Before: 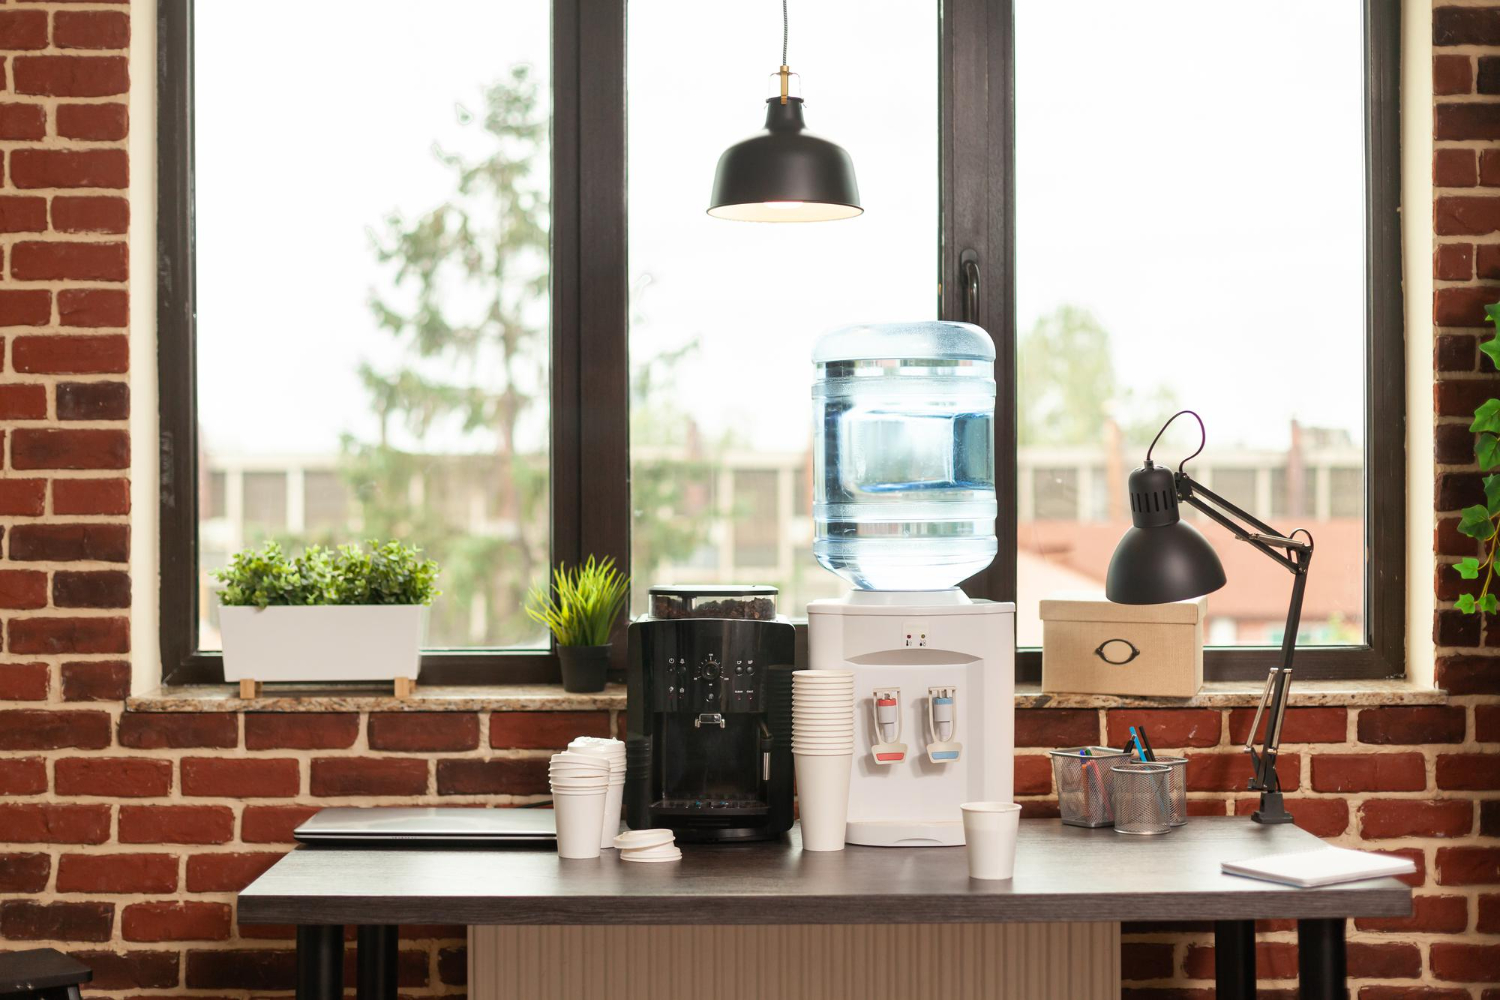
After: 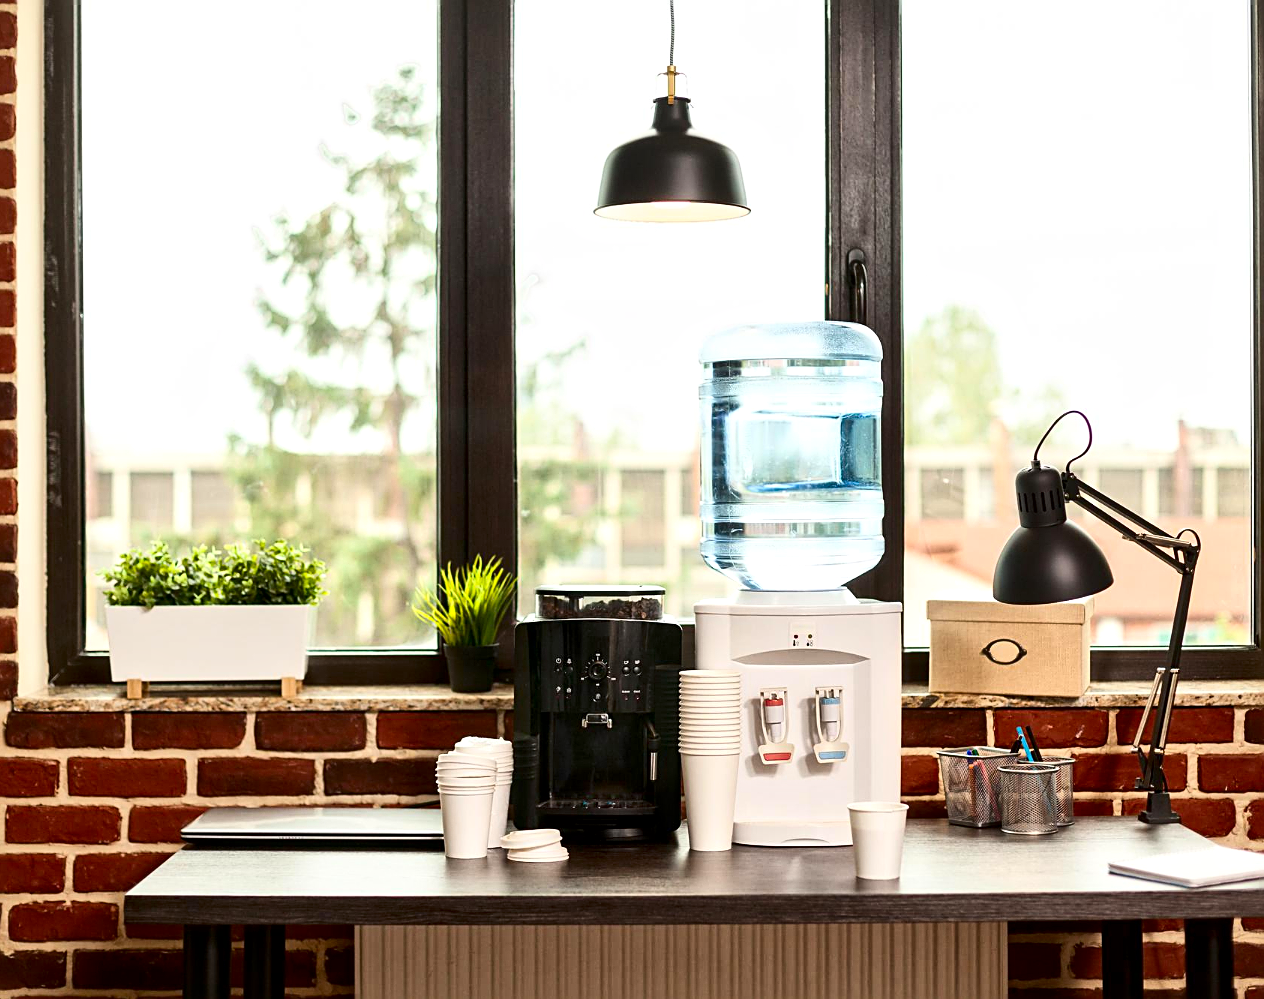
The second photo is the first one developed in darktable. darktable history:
sharpen: on, module defaults
contrast brightness saturation: contrast 0.28
color balance rgb: perceptual saturation grading › global saturation 20%, global vibrance 10%
local contrast: mode bilateral grid, contrast 20, coarseness 19, detail 163%, midtone range 0.2
crop: left 7.598%, right 7.873%
